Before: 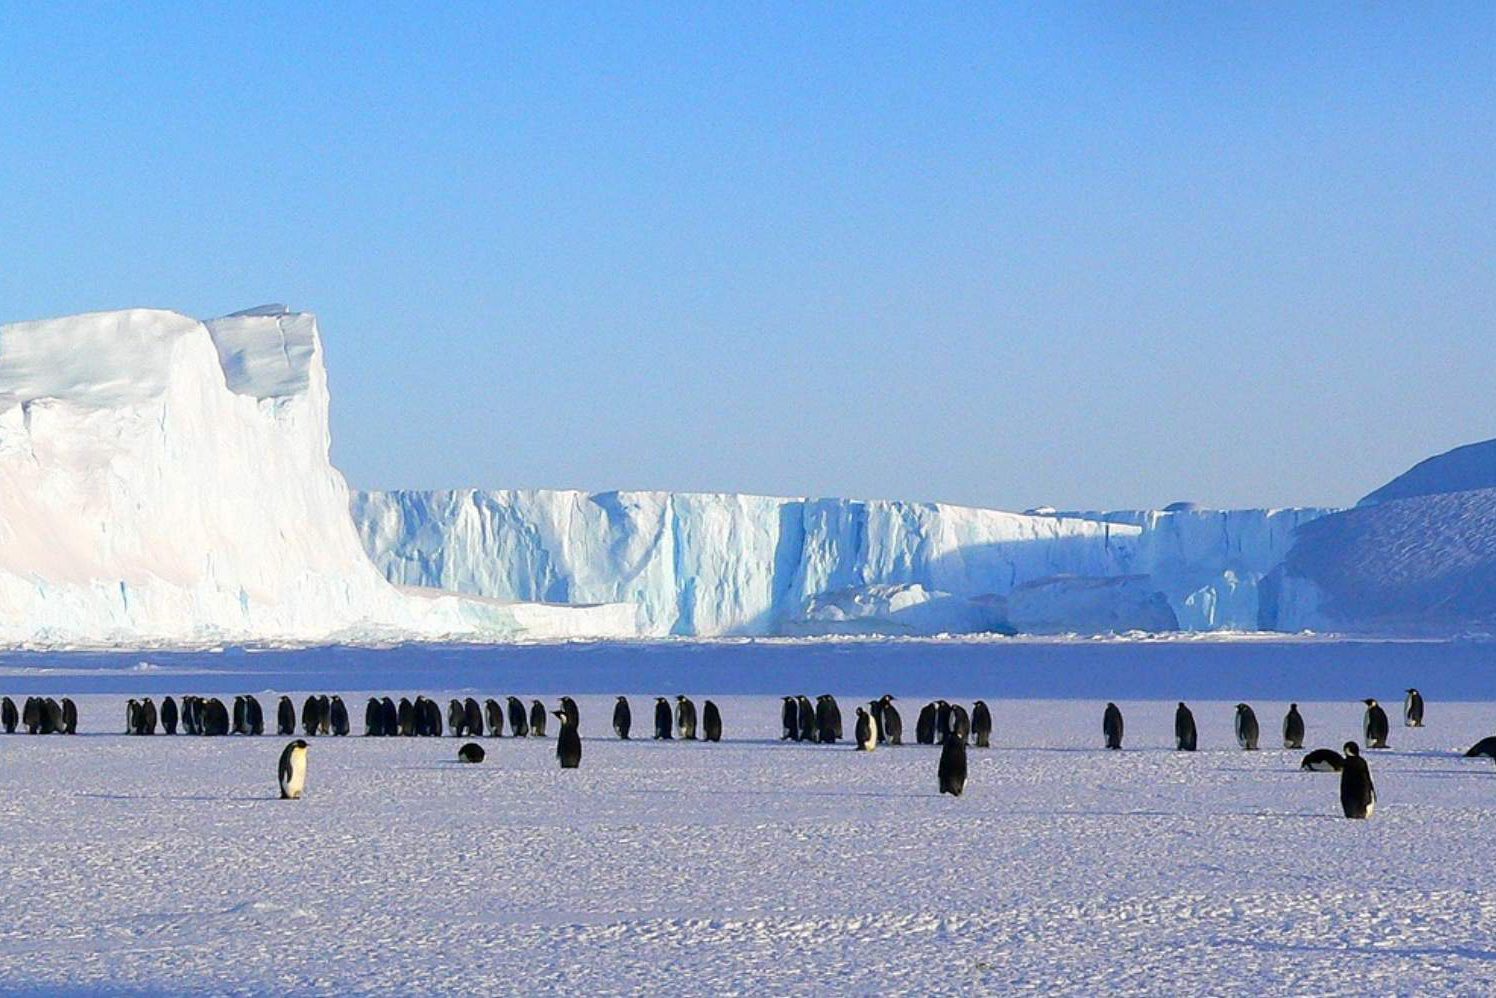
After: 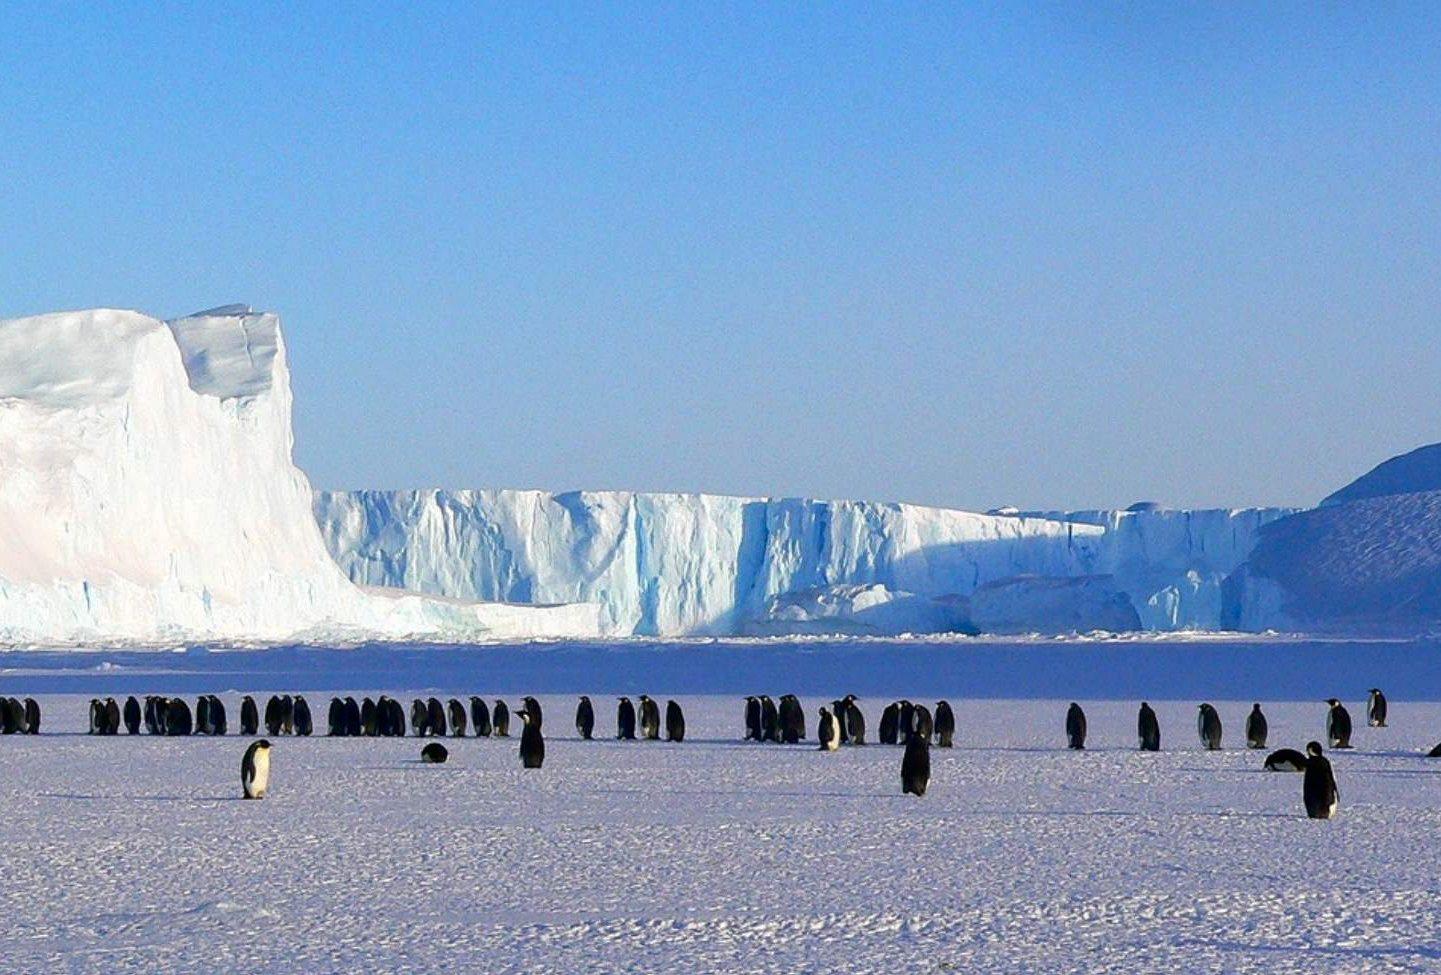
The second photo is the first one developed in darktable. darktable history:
crop and rotate: left 2.536%, right 1.107%, bottom 2.246%
contrast brightness saturation: brightness -0.09
